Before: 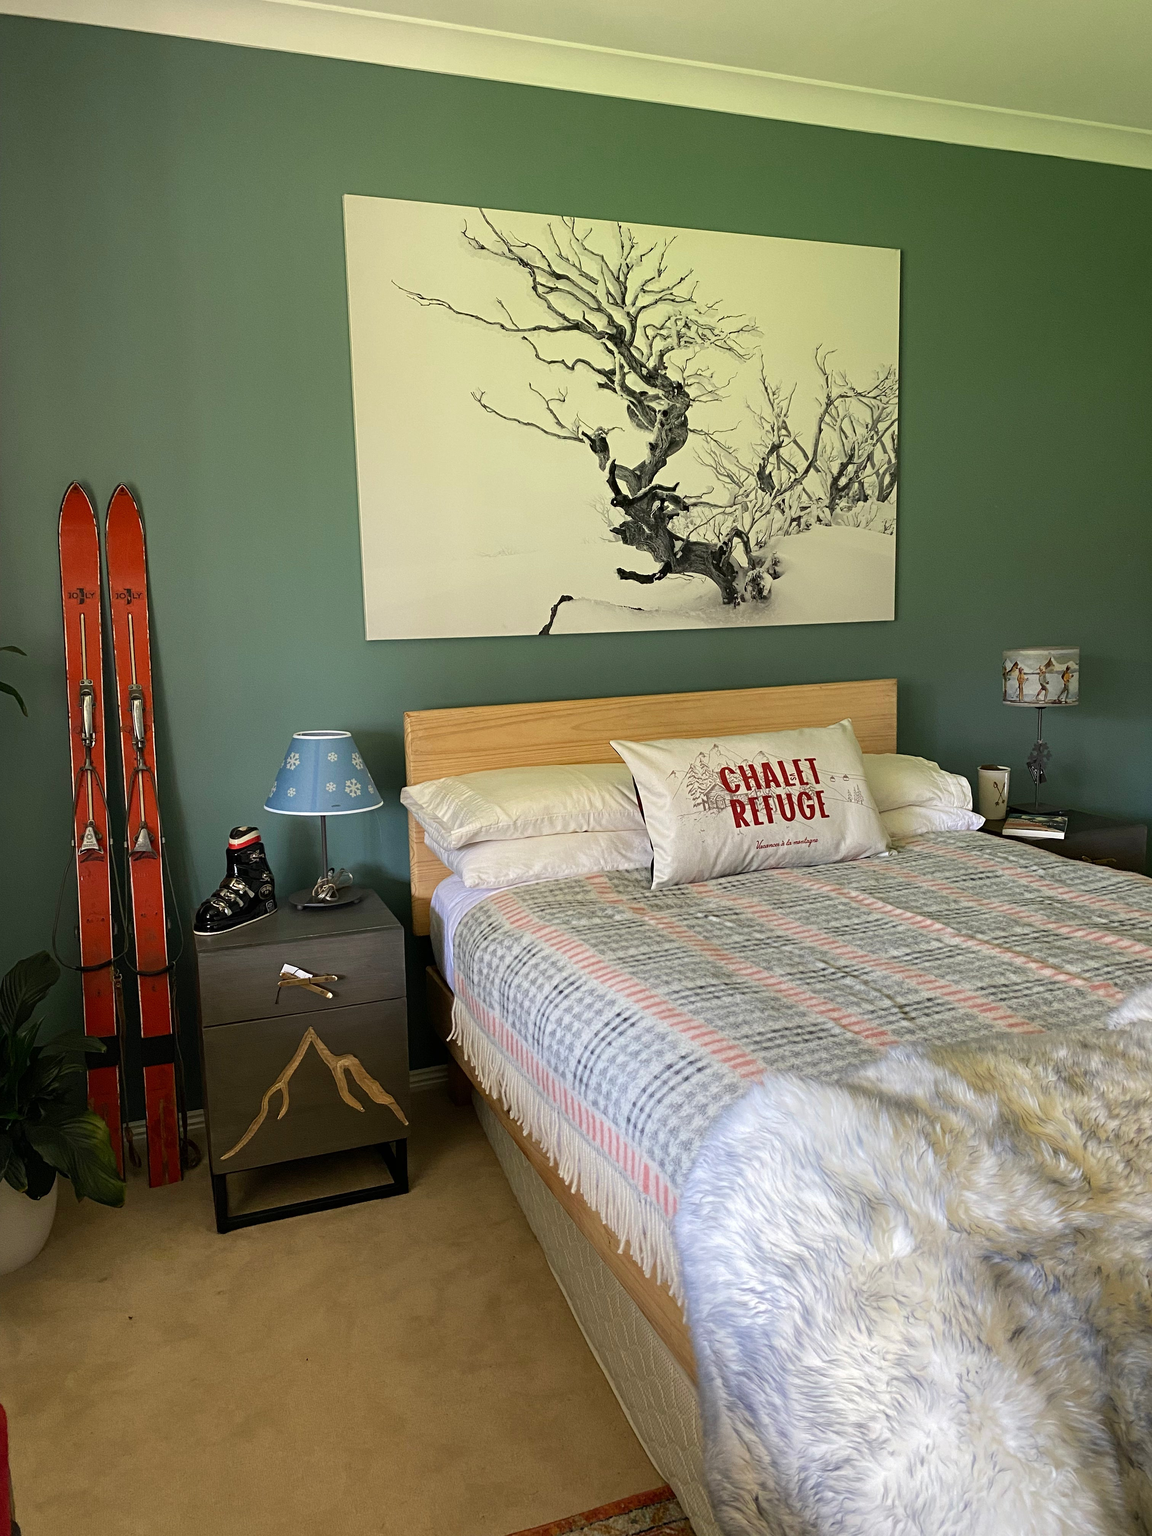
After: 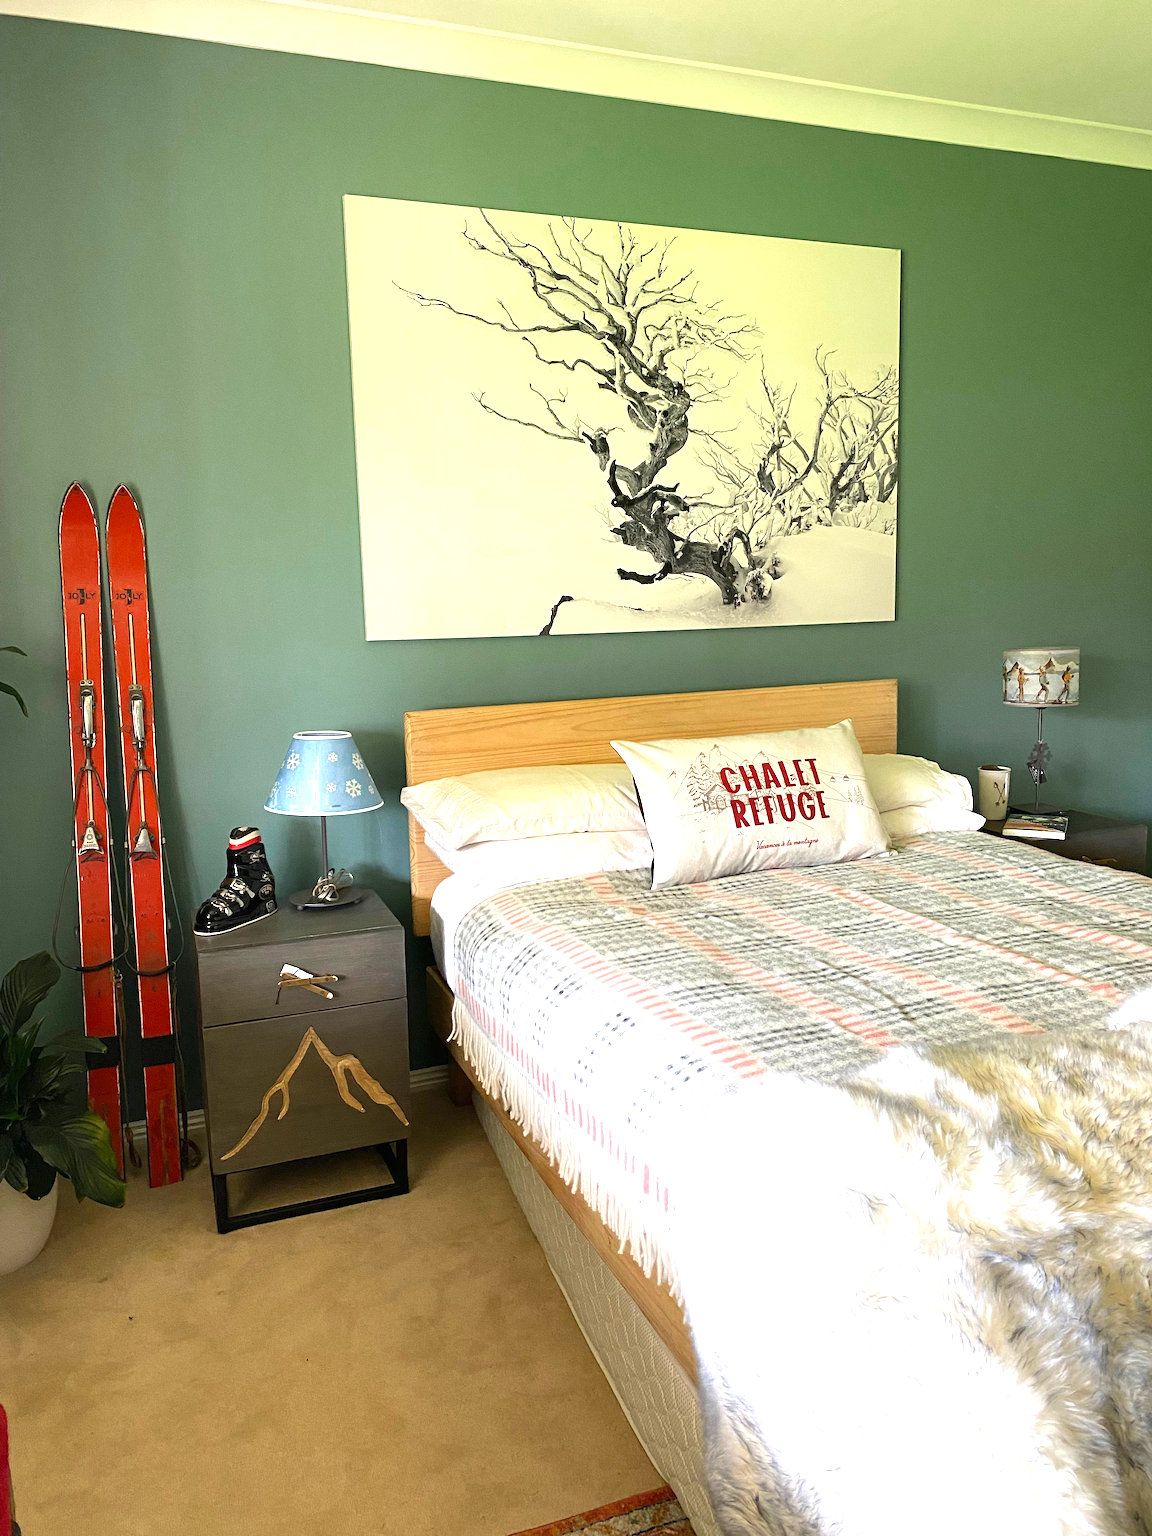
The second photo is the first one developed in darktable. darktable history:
color zones: curves: ch0 [(0.203, 0.433) (0.607, 0.517) (0.697, 0.696) (0.705, 0.897)]
exposure: black level correction 0, exposure 1.199 EV, compensate highlight preservation false
